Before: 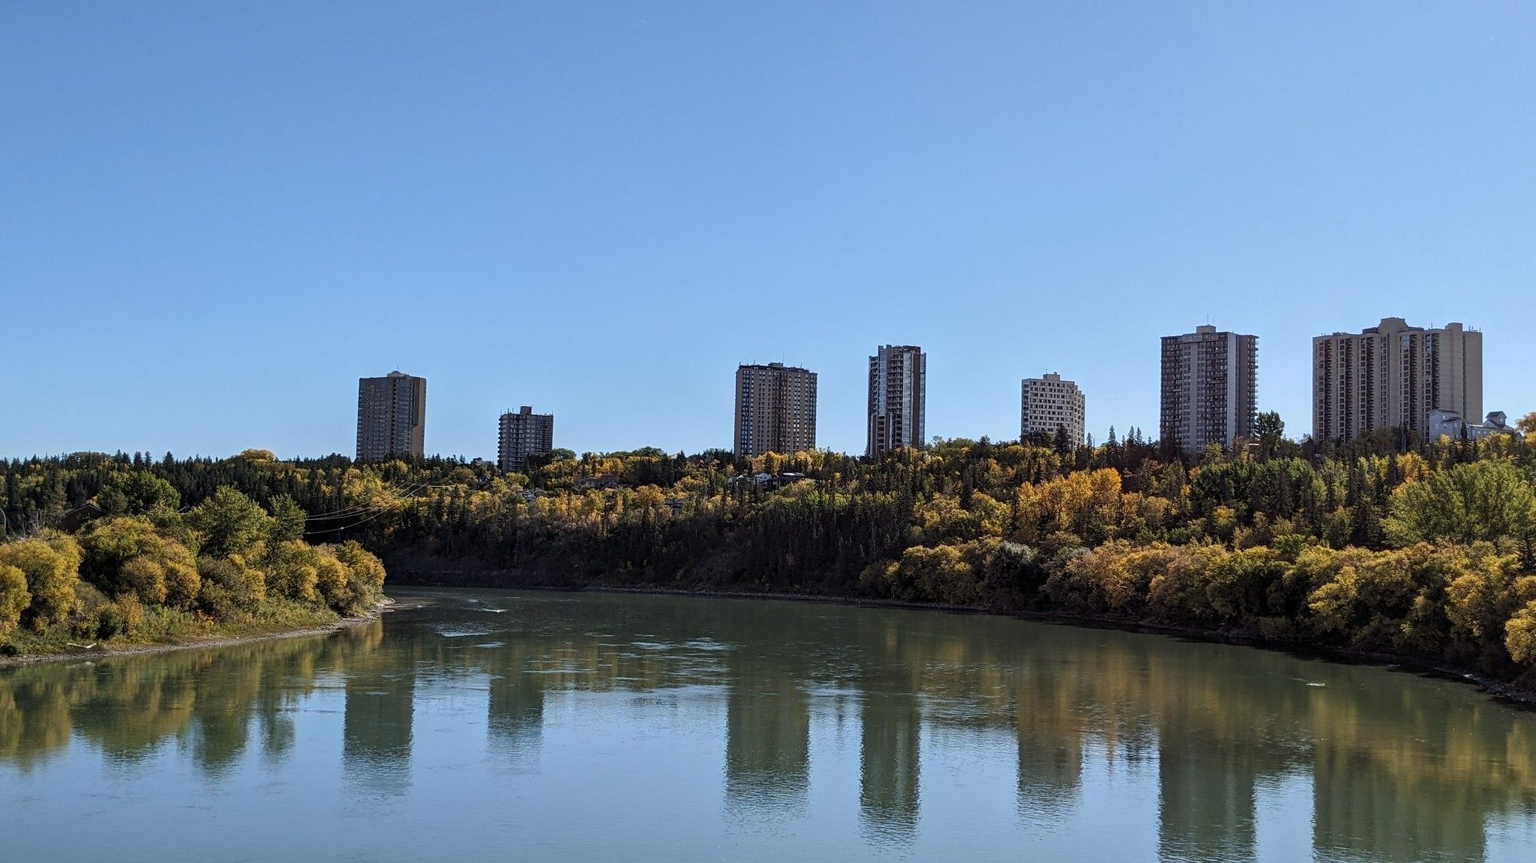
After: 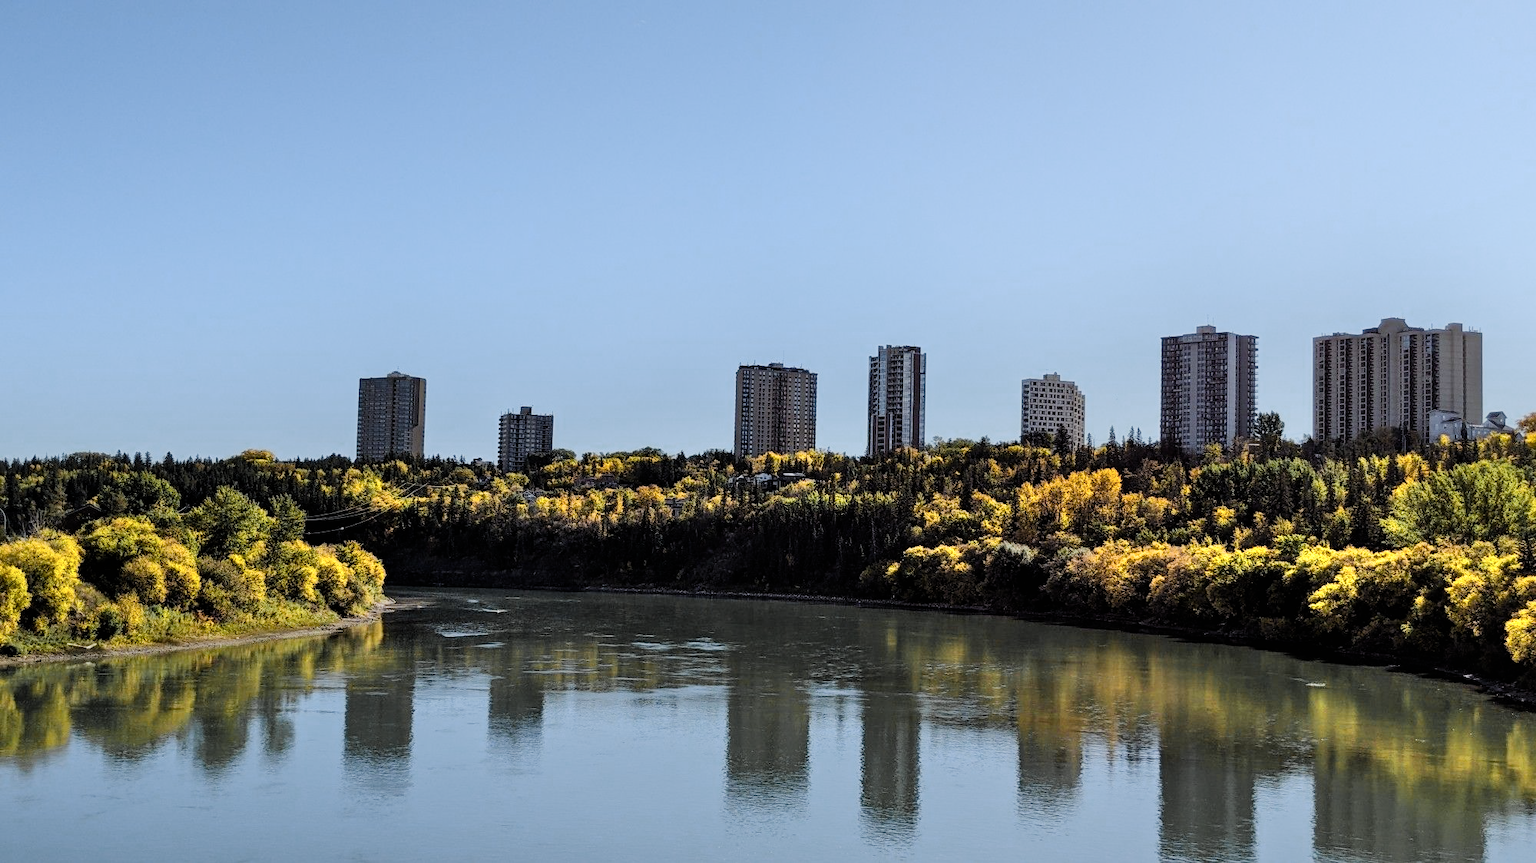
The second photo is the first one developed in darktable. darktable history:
color zones: curves: ch0 [(0.004, 0.306) (0.107, 0.448) (0.252, 0.656) (0.41, 0.398) (0.595, 0.515) (0.768, 0.628)]; ch1 [(0.07, 0.323) (0.151, 0.452) (0.252, 0.608) (0.346, 0.221) (0.463, 0.189) (0.61, 0.368) (0.735, 0.395) (0.921, 0.412)]; ch2 [(0, 0.476) (0.132, 0.512) (0.243, 0.512) (0.397, 0.48) (0.522, 0.376) (0.634, 0.536) (0.761, 0.46)]
shadows and highlights: highlights 70.39, soften with gaussian
color balance rgb: perceptual saturation grading › global saturation 29.525%
filmic rgb: black relative exposure -7.27 EV, white relative exposure 5.06 EV, hardness 3.22
